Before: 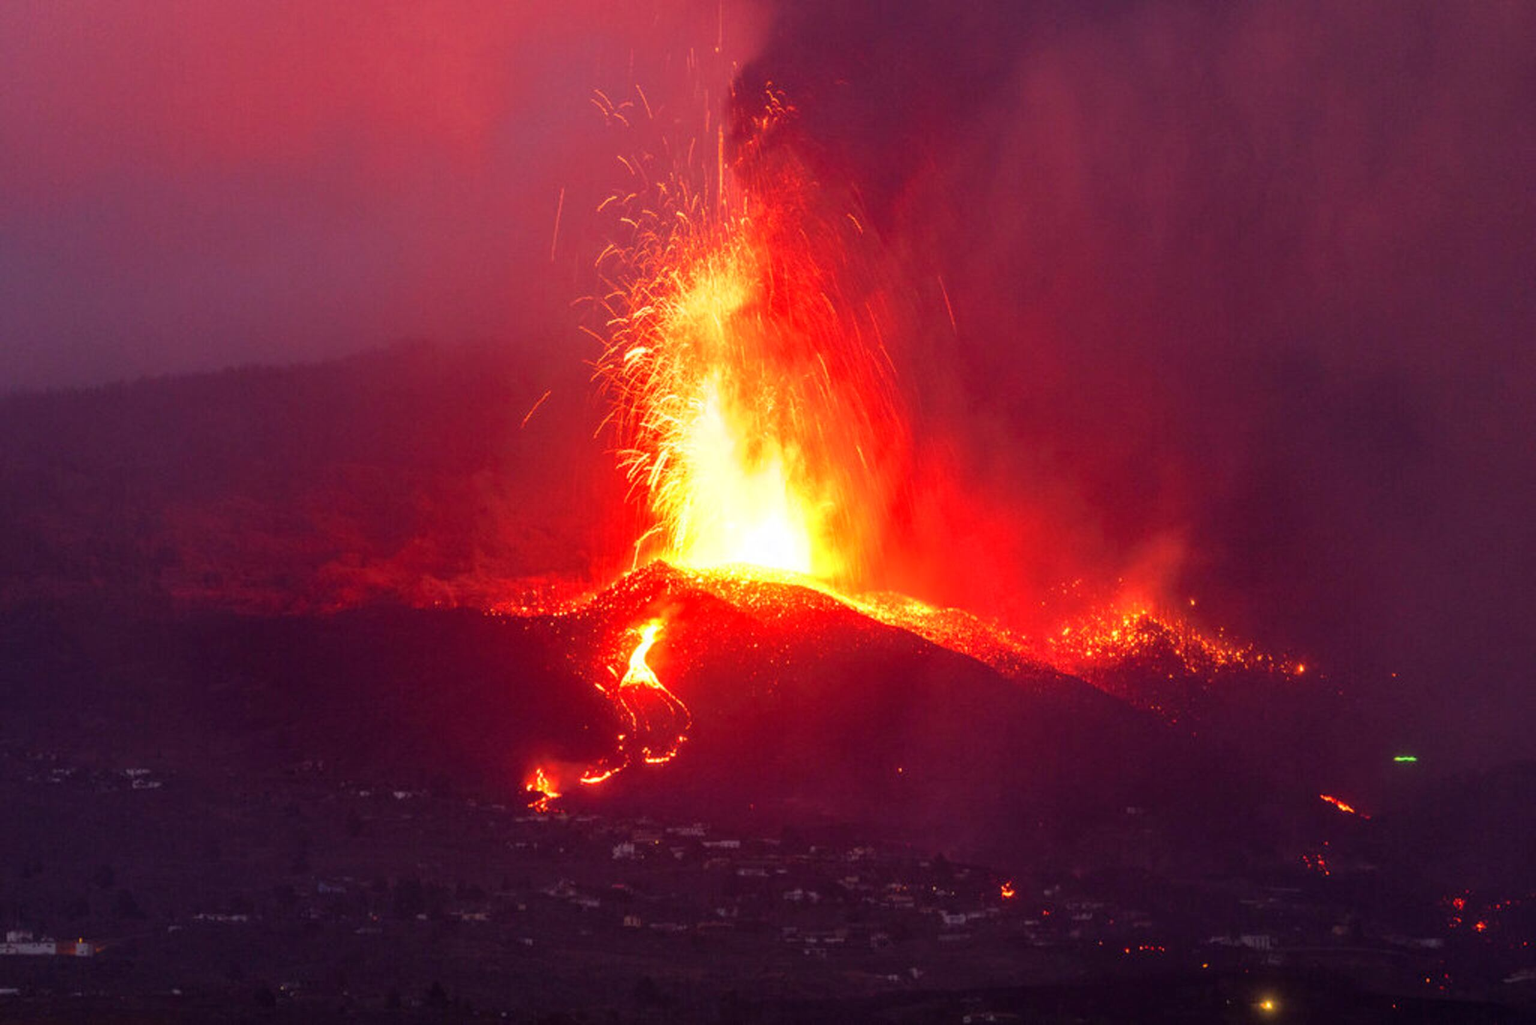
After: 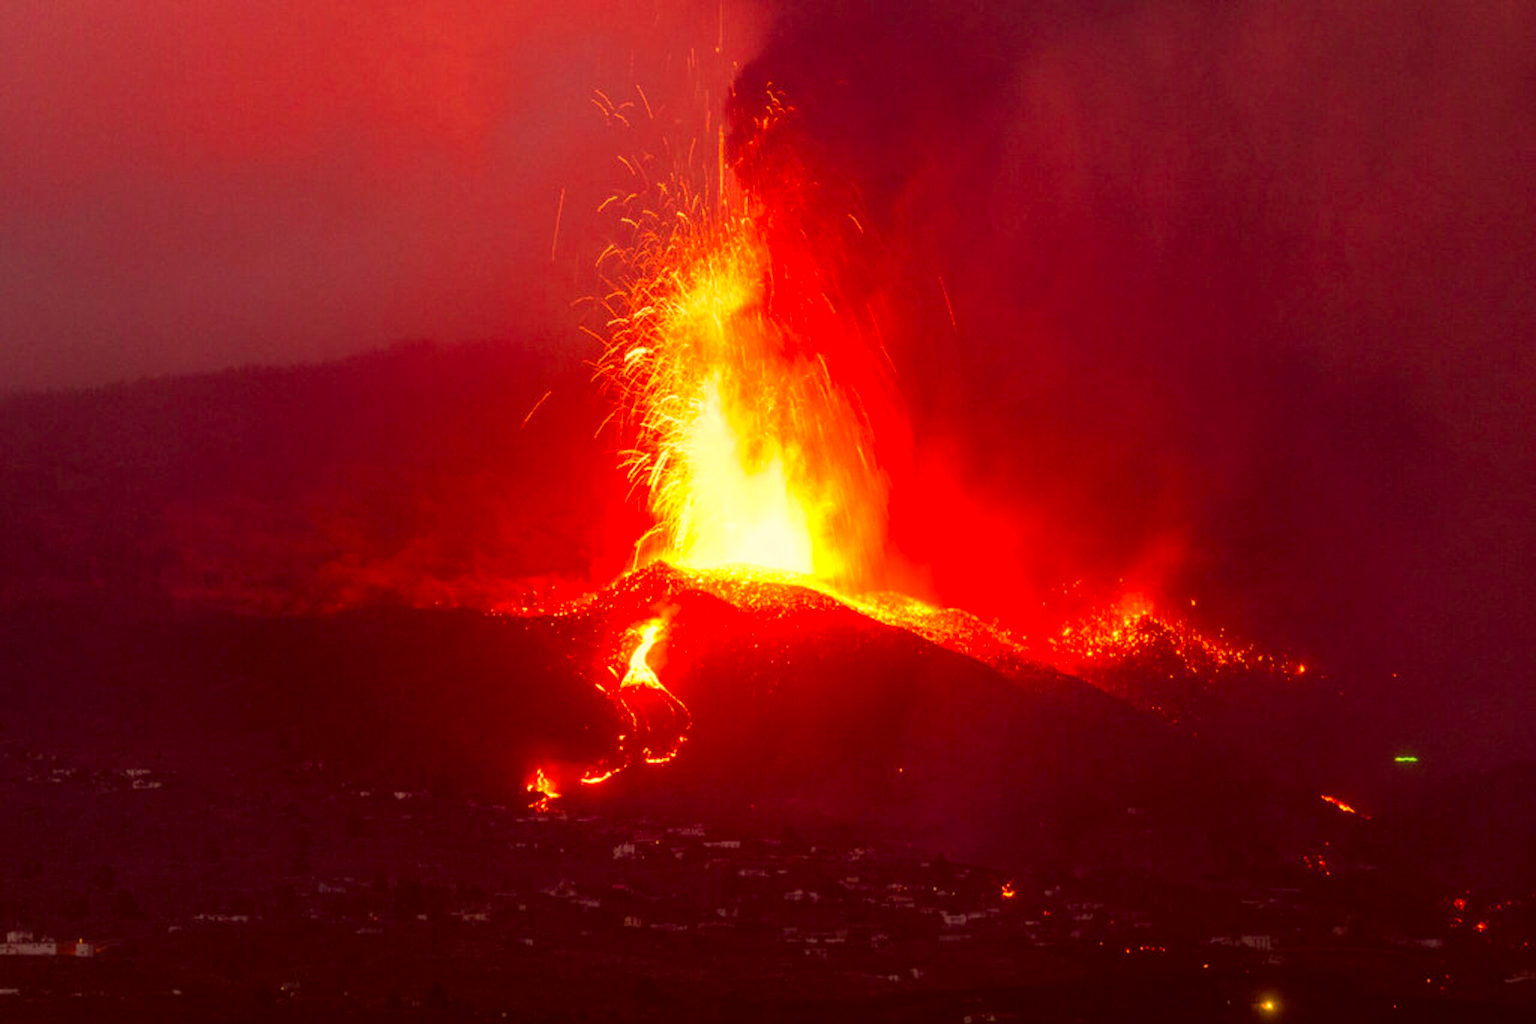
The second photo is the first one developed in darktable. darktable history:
color correction: highlights a* 1.11, highlights b* 23.78, shadows a* 16.18, shadows b* 24.92
